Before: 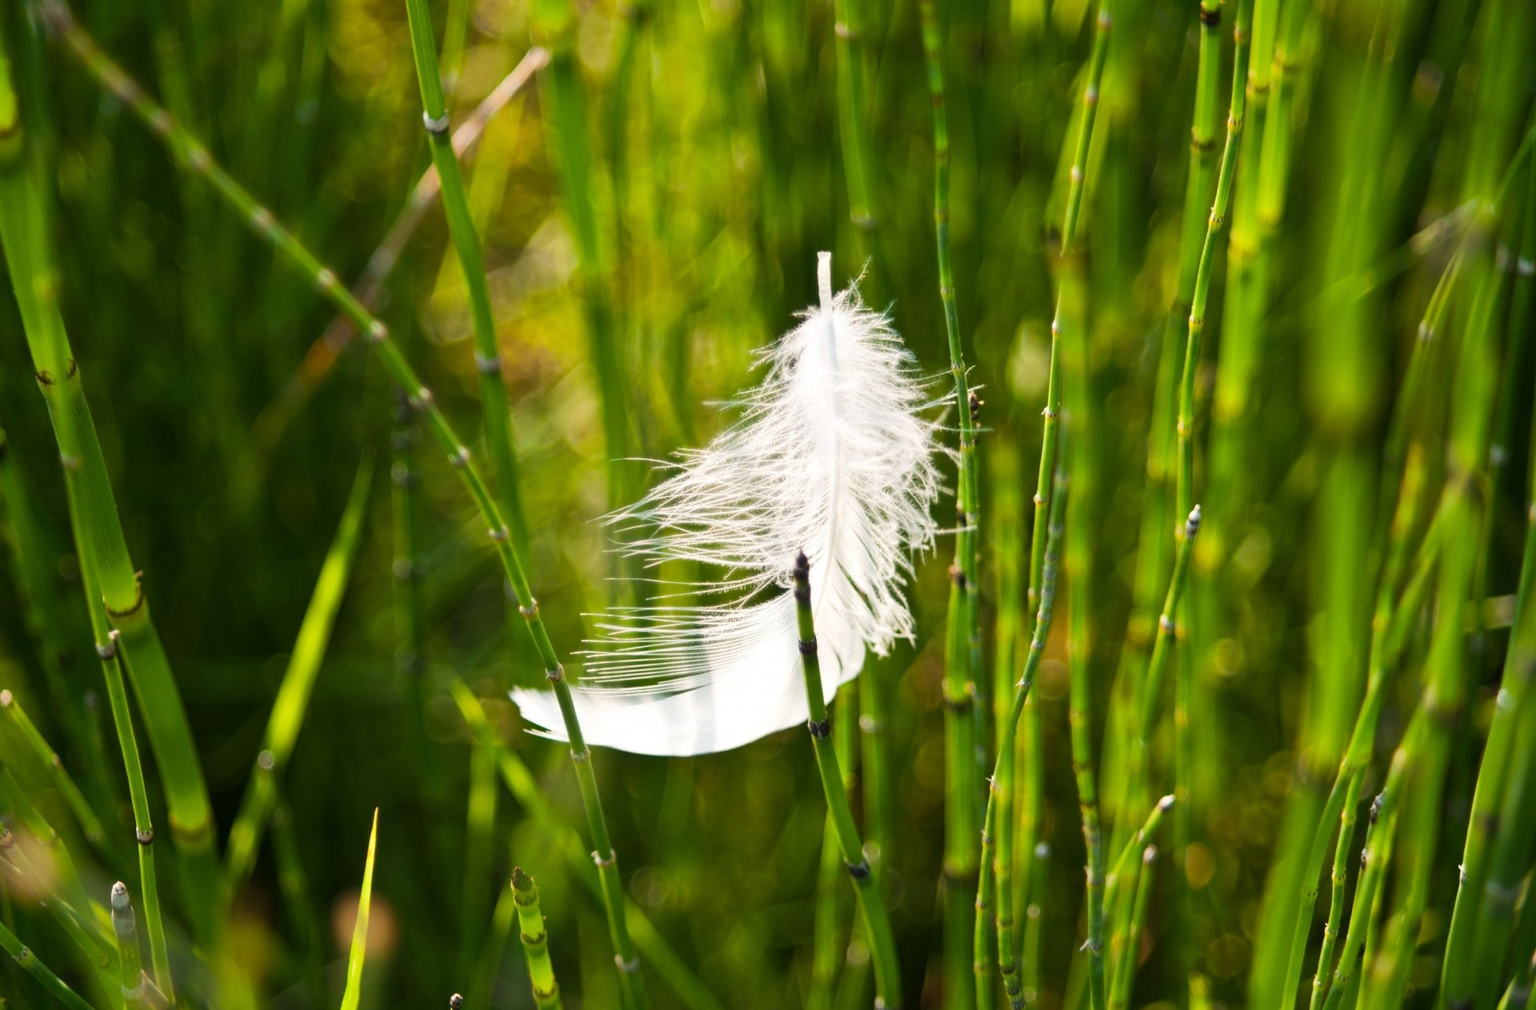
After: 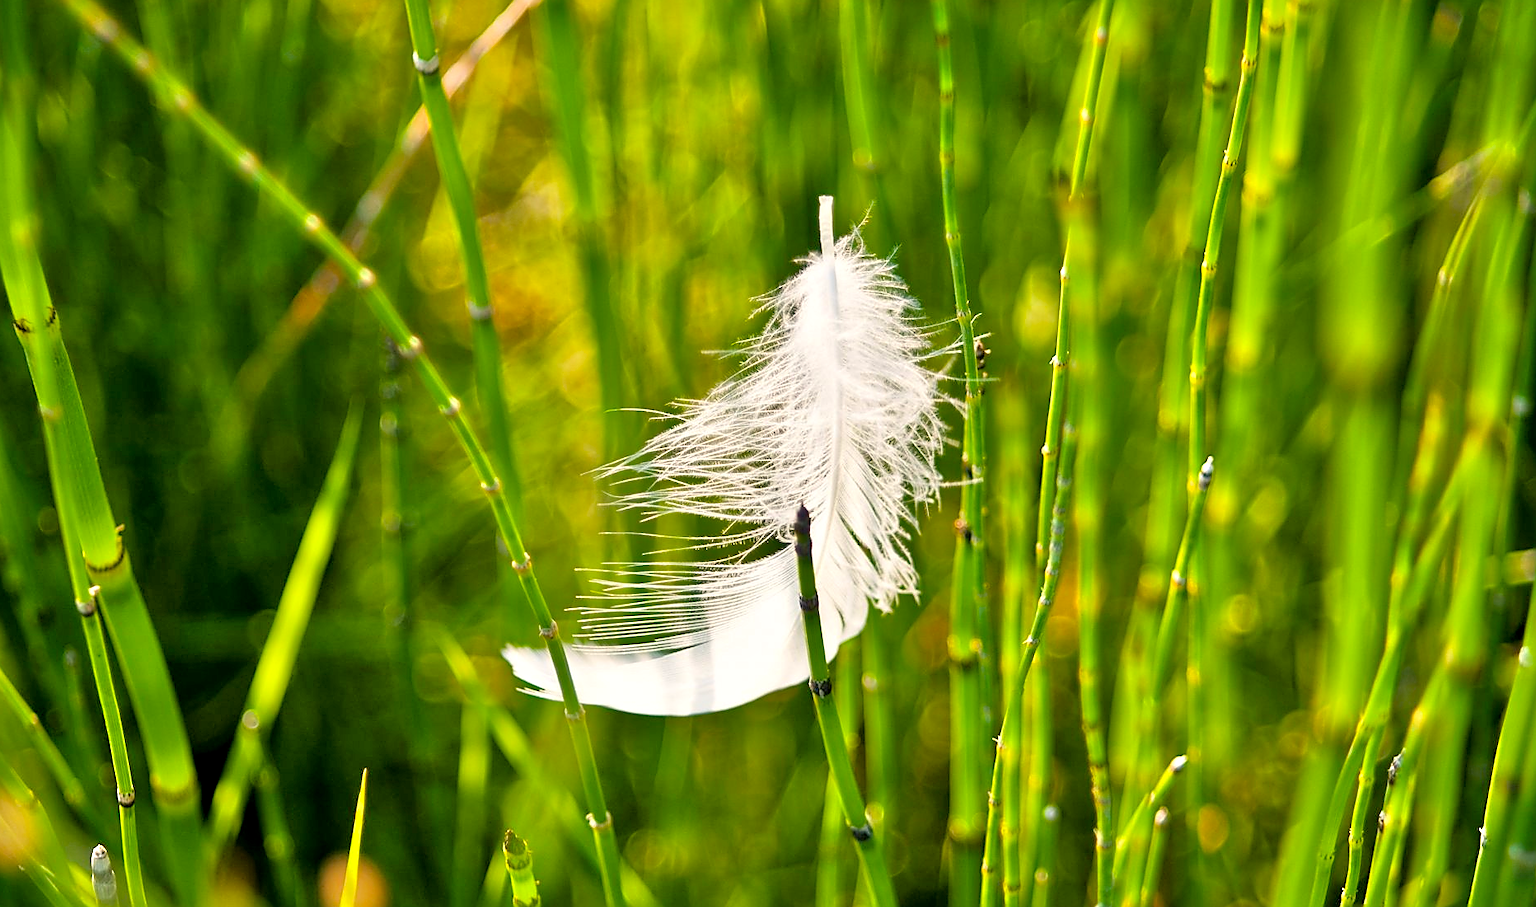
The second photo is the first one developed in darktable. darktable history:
tone equalizer: -7 EV 0.15 EV, -6 EV 0.6 EV, -5 EV 1.15 EV, -4 EV 1.33 EV, -3 EV 1.15 EV, -2 EV 0.6 EV, -1 EV 0.15 EV, mask exposure compensation -0.5 EV
crop: left 1.507%, top 6.147%, right 1.379%, bottom 6.637%
shadows and highlights: soften with gaussian
color balance rgb: shadows lift › chroma 2%, shadows lift › hue 217.2°, power › hue 60°, highlights gain › chroma 1%, highlights gain › hue 69.6°, global offset › luminance -0.5%, perceptual saturation grading › global saturation 15%, global vibrance 15%
sharpen: radius 1.4, amount 1.25, threshold 0.7
